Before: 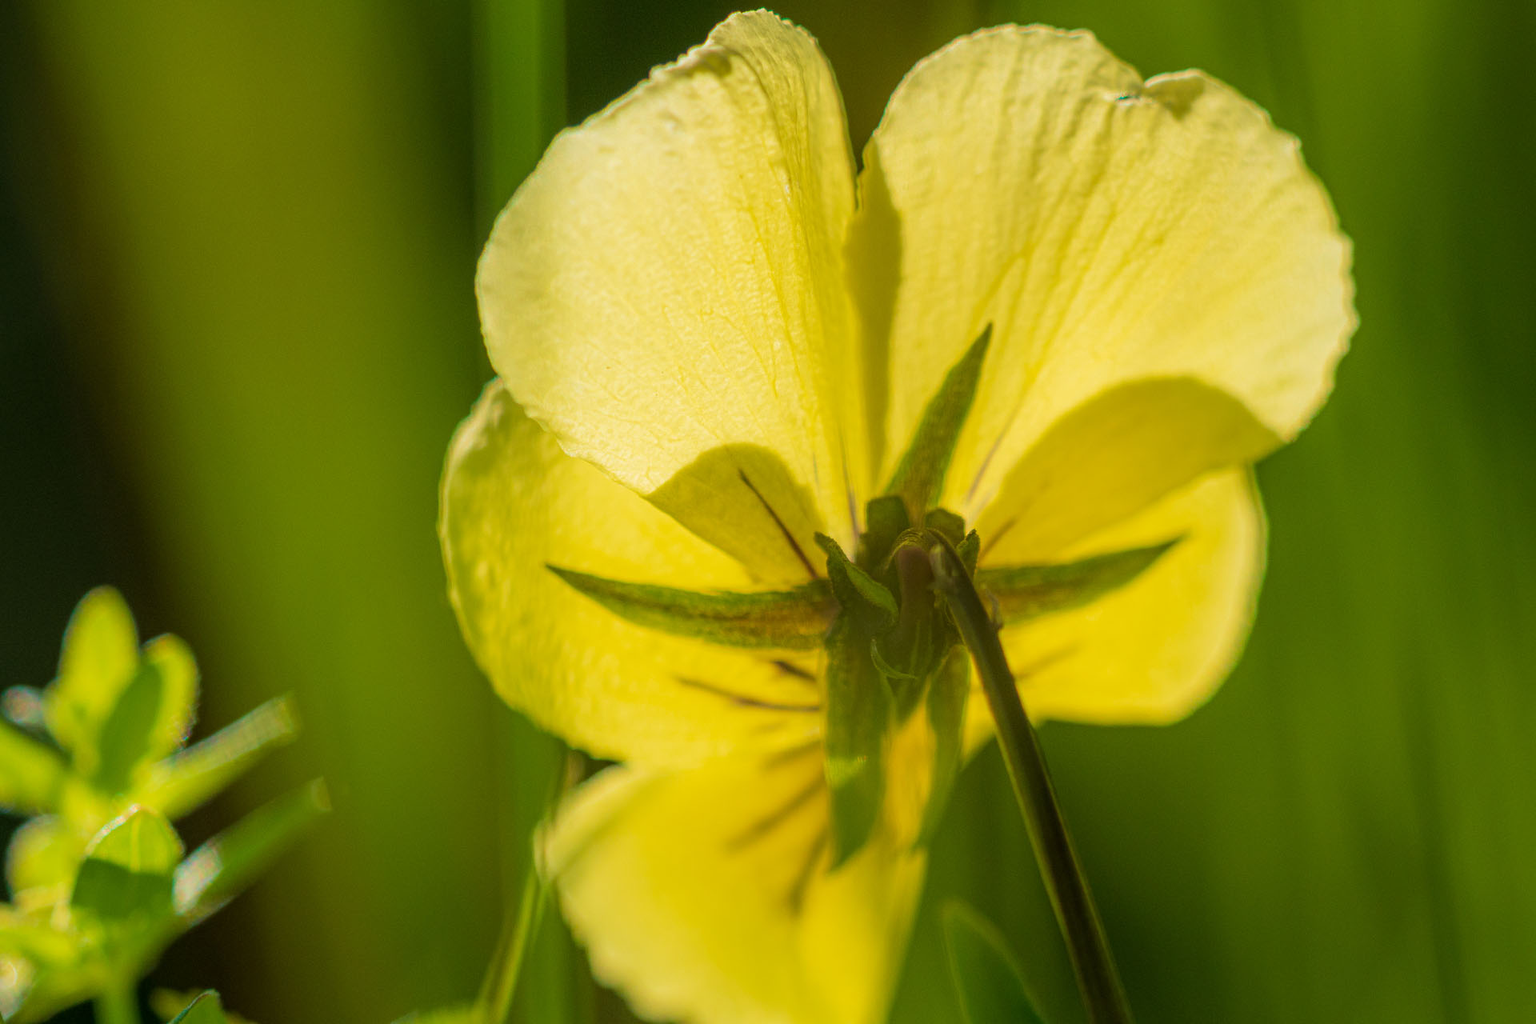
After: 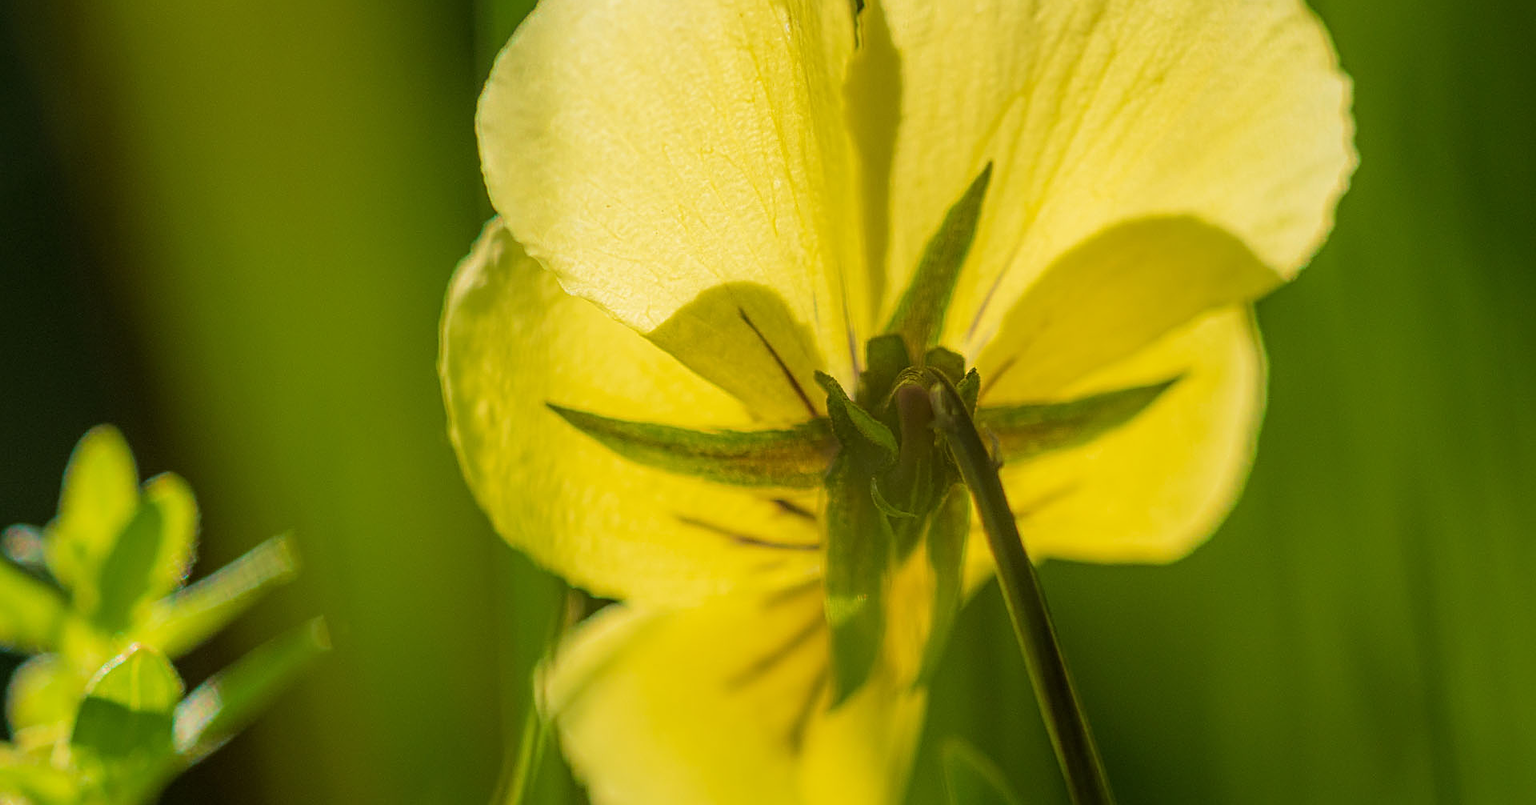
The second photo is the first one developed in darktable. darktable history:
crop and rotate: top 15.832%, bottom 5.495%
sharpen: on, module defaults
